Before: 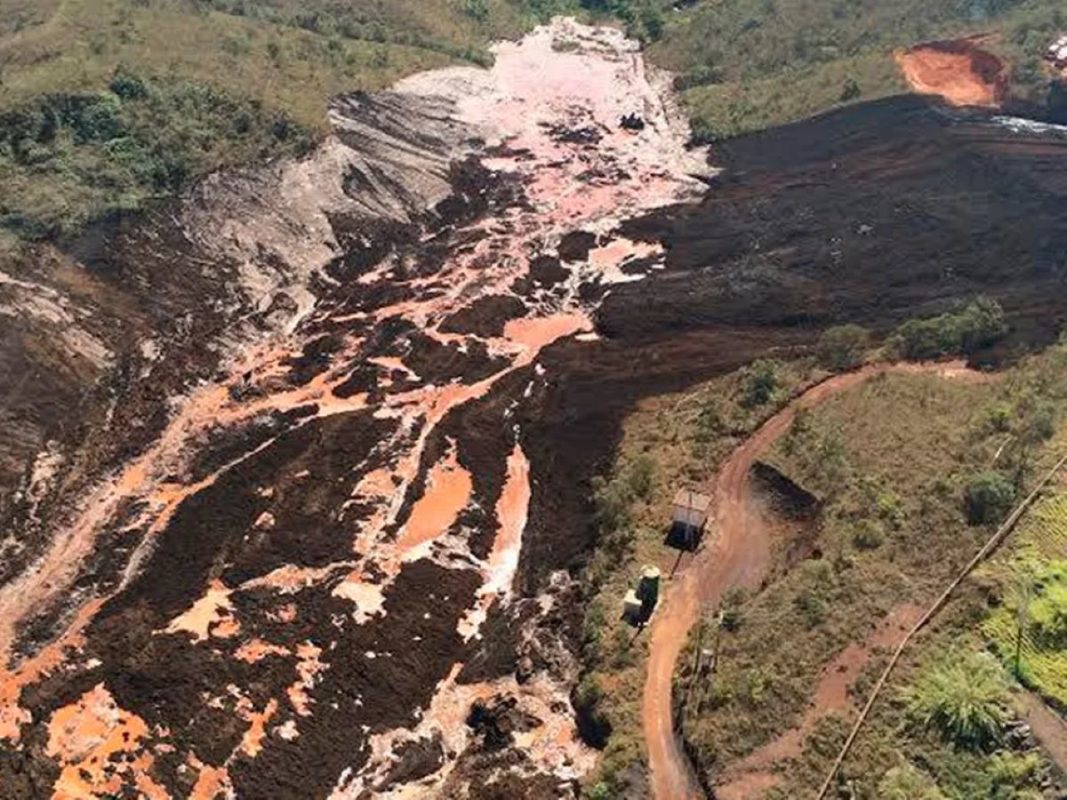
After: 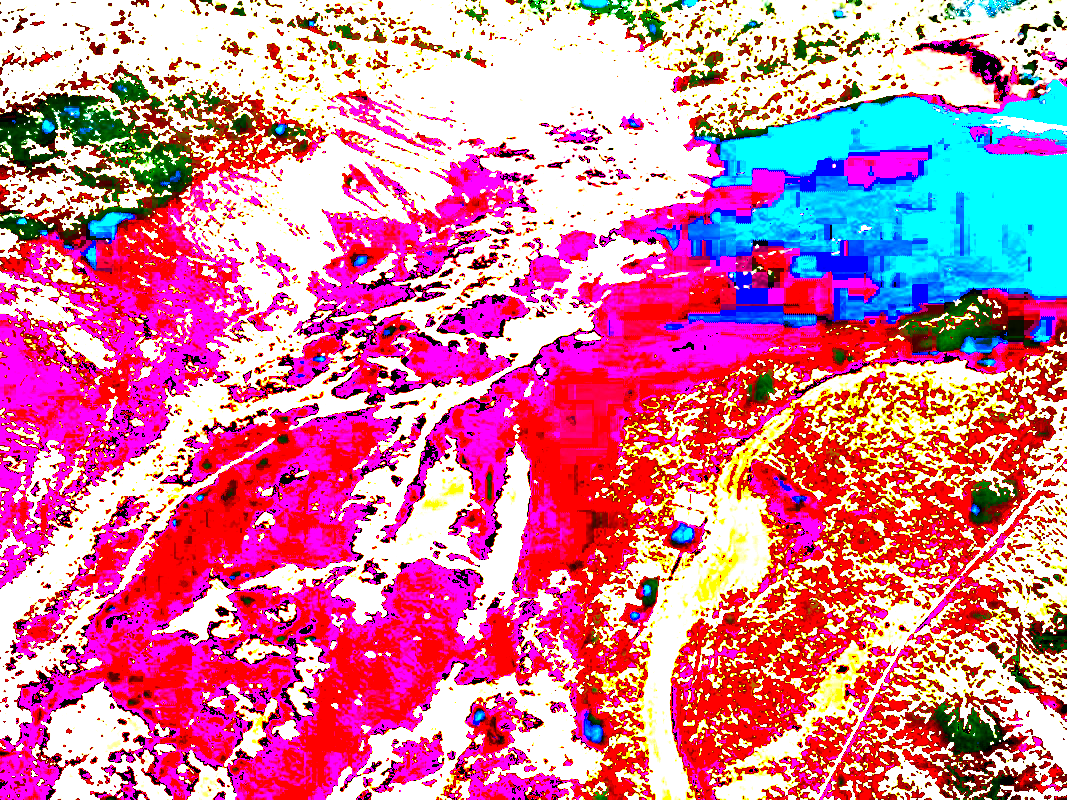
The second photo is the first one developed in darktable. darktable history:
vignetting: fall-off radius 61.03%
local contrast: mode bilateral grid, contrast 20, coarseness 50, detail 120%, midtone range 0.2
exposure: black level correction 0.098, exposure 3.074 EV, compensate exposure bias true, compensate highlight preservation false
color correction: highlights a* 0.248, highlights b* 2.64, shadows a* -0.826, shadows b* -4.65
color zones: curves: ch0 [(0.004, 0.305) (0.261, 0.623) (0.389, 0.399) (0.708, 0.571) (0.947, 0.34)]; ch1 [(0.025, 0.645) (0.229, 0.584) (0.326, 0.551) (0.484, 0.262) (0.757, 0.643)]
